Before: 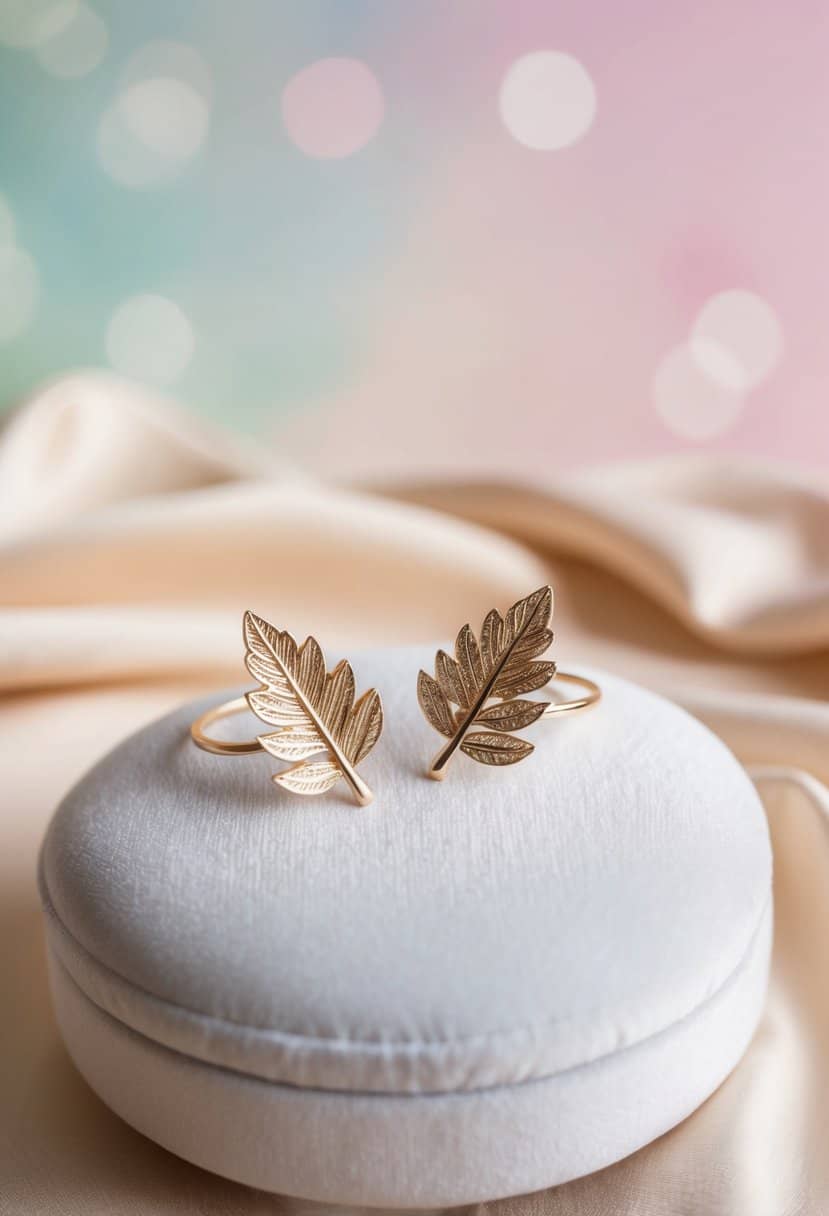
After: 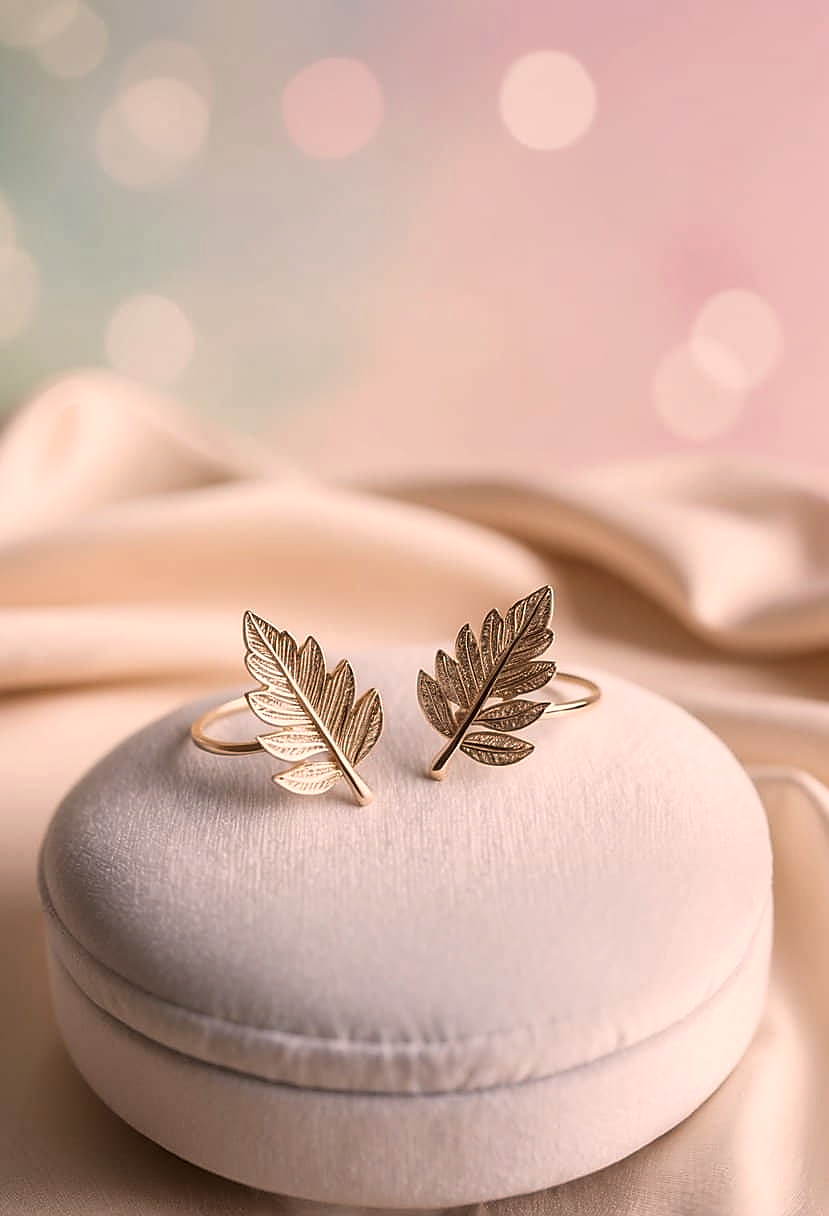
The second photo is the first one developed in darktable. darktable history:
contrast brightness saturation: contrast 0.059, brightness -0.009, saturation -0.235
sharpen: radius 1.396, amount 1.254, threshold 0.678
color correction: highlights a* 11.45, highlights b* 11.57
